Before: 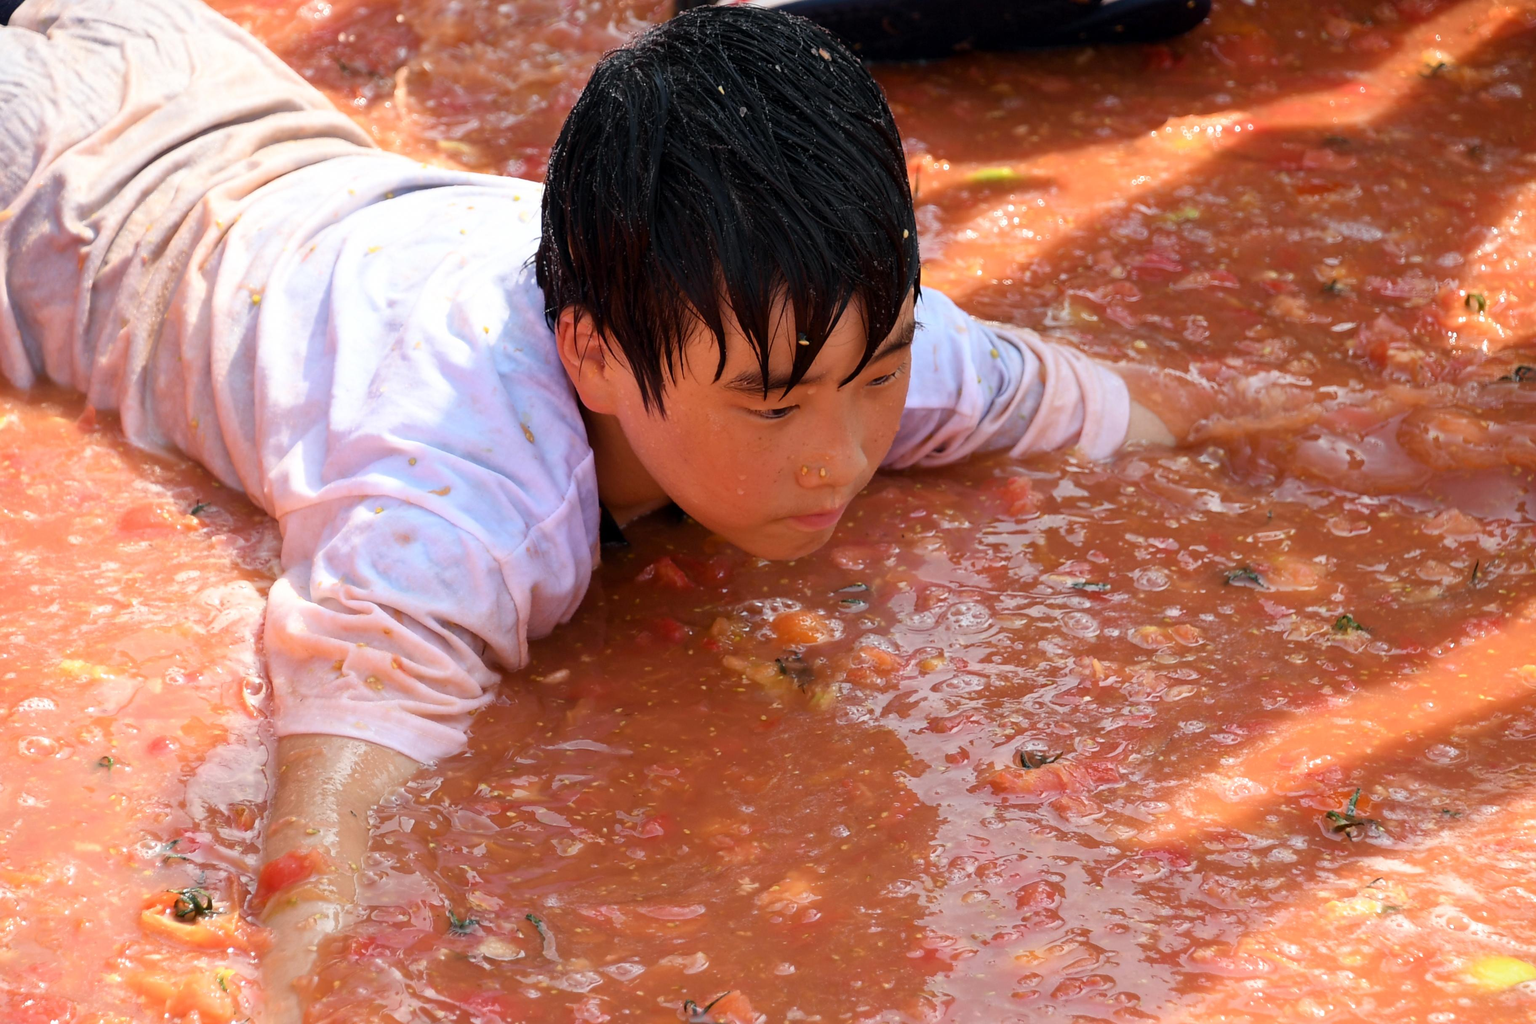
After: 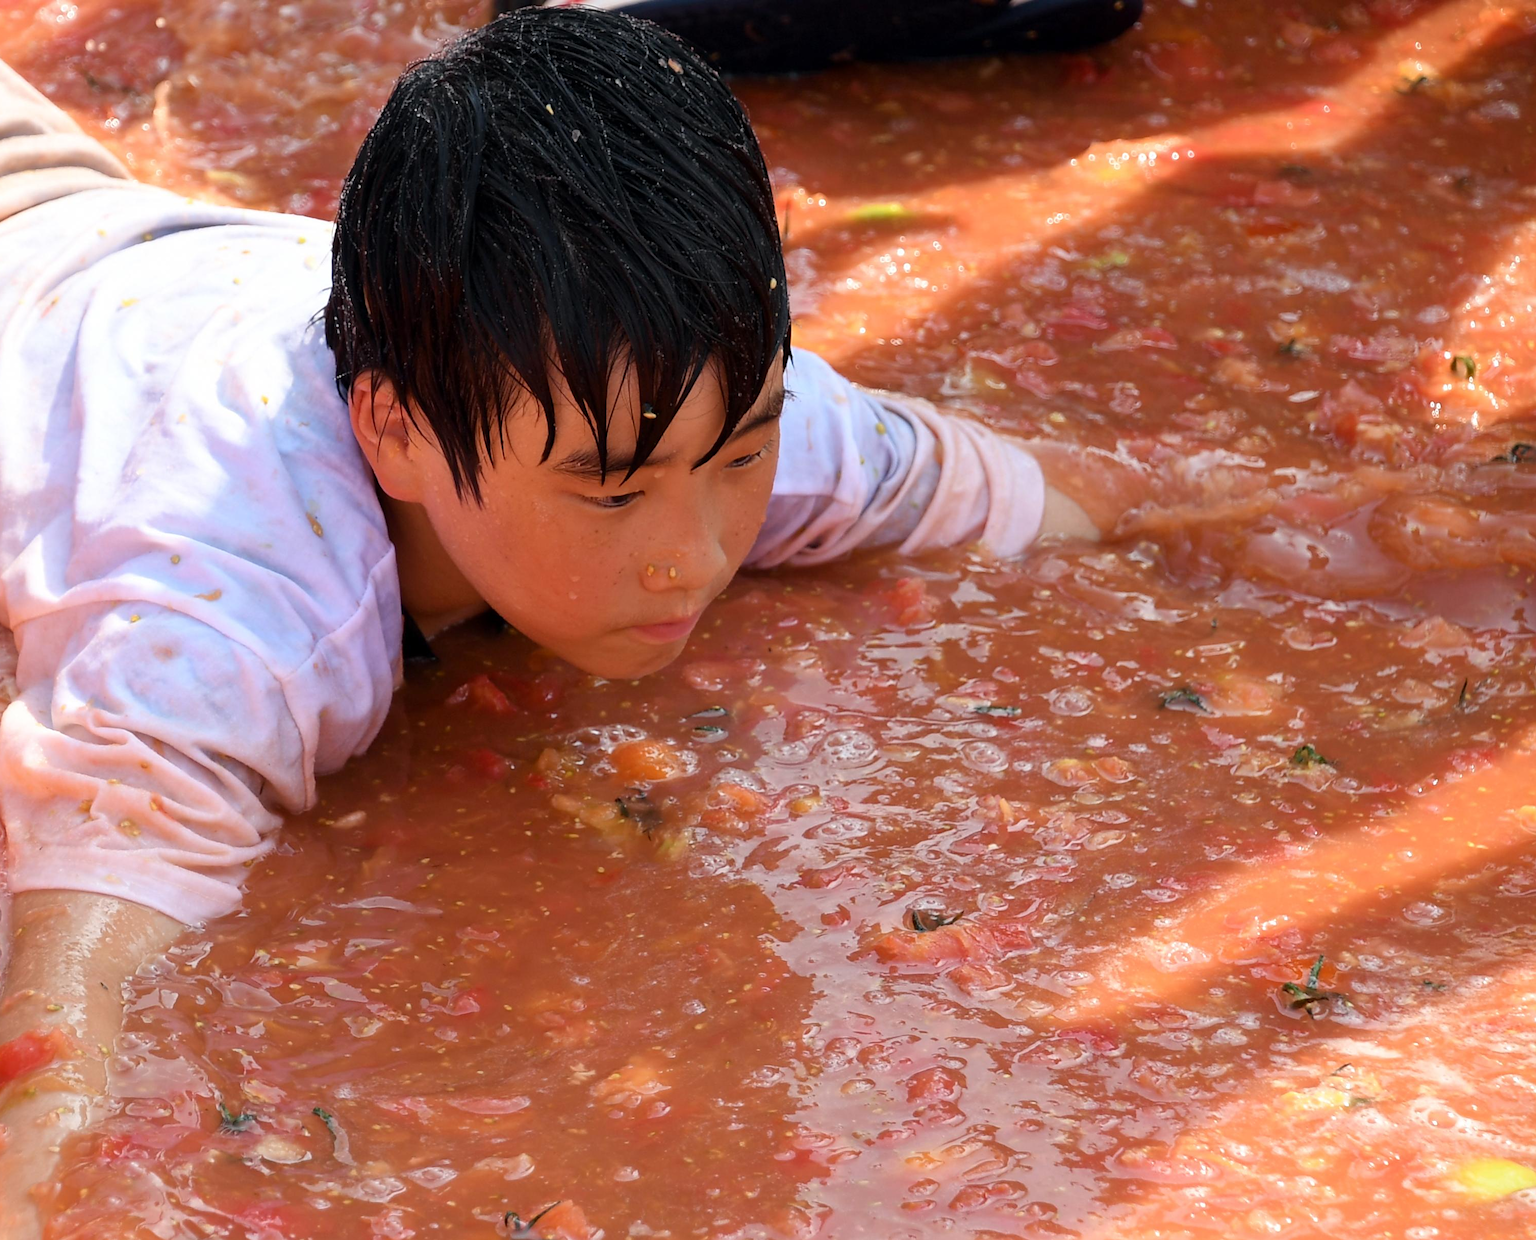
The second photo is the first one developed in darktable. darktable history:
crop: left 17.435%, bottom 0.032%
sharpen: amount 0.206
